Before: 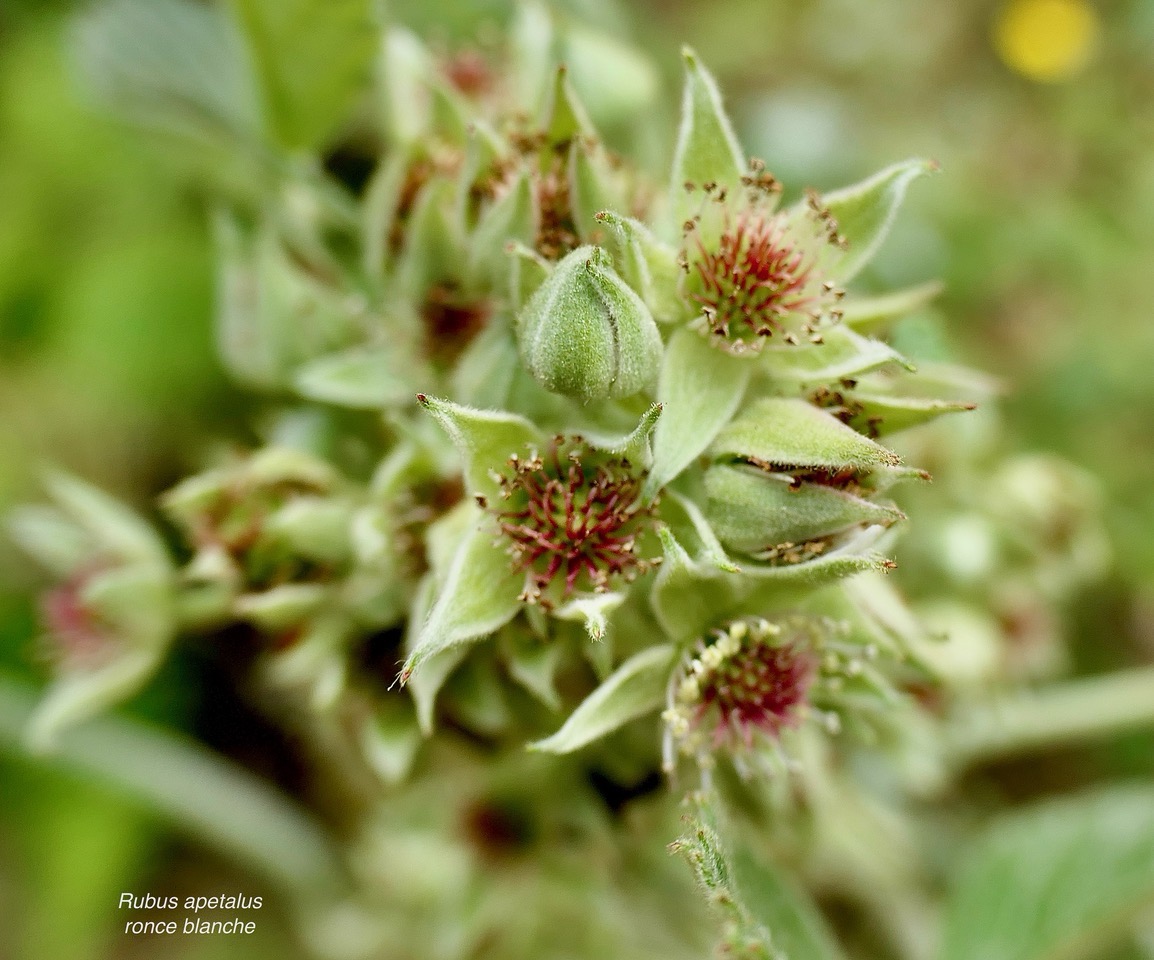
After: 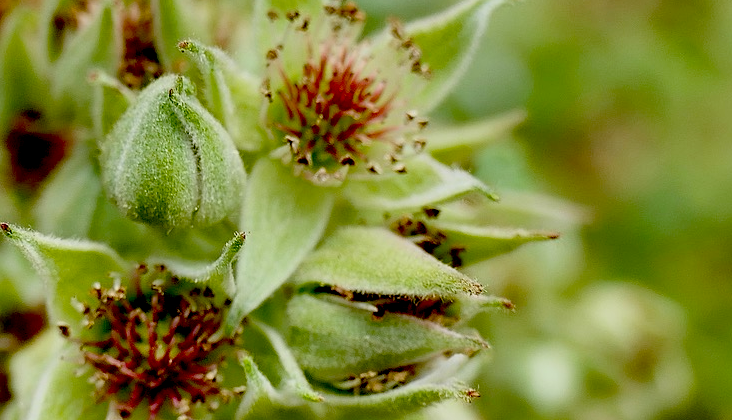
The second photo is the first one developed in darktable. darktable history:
tone equalizer: edges refinement/feathering 500, mask exposure compensation -1.57 EV, preserve details no
crop: left 36.155%, top 17.84%, right 0.348%, bottom 38.381%
exposure: black level correction 0.046, exposure -0.227 EV, compensate exposure bias true, compensate highlight preservation false
